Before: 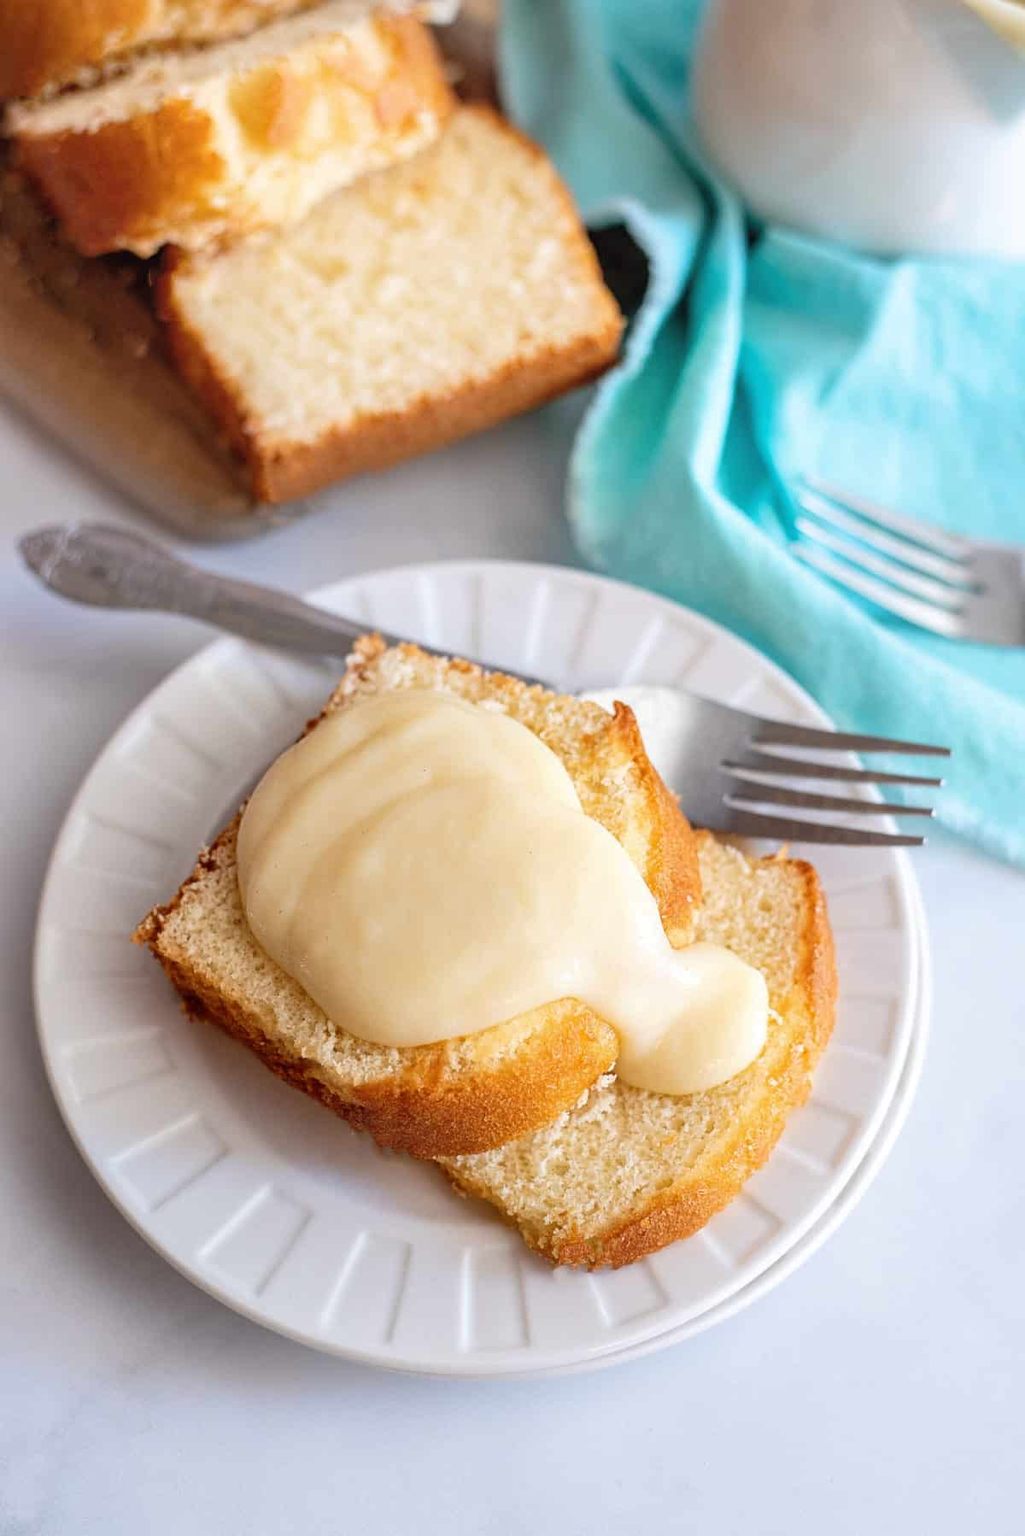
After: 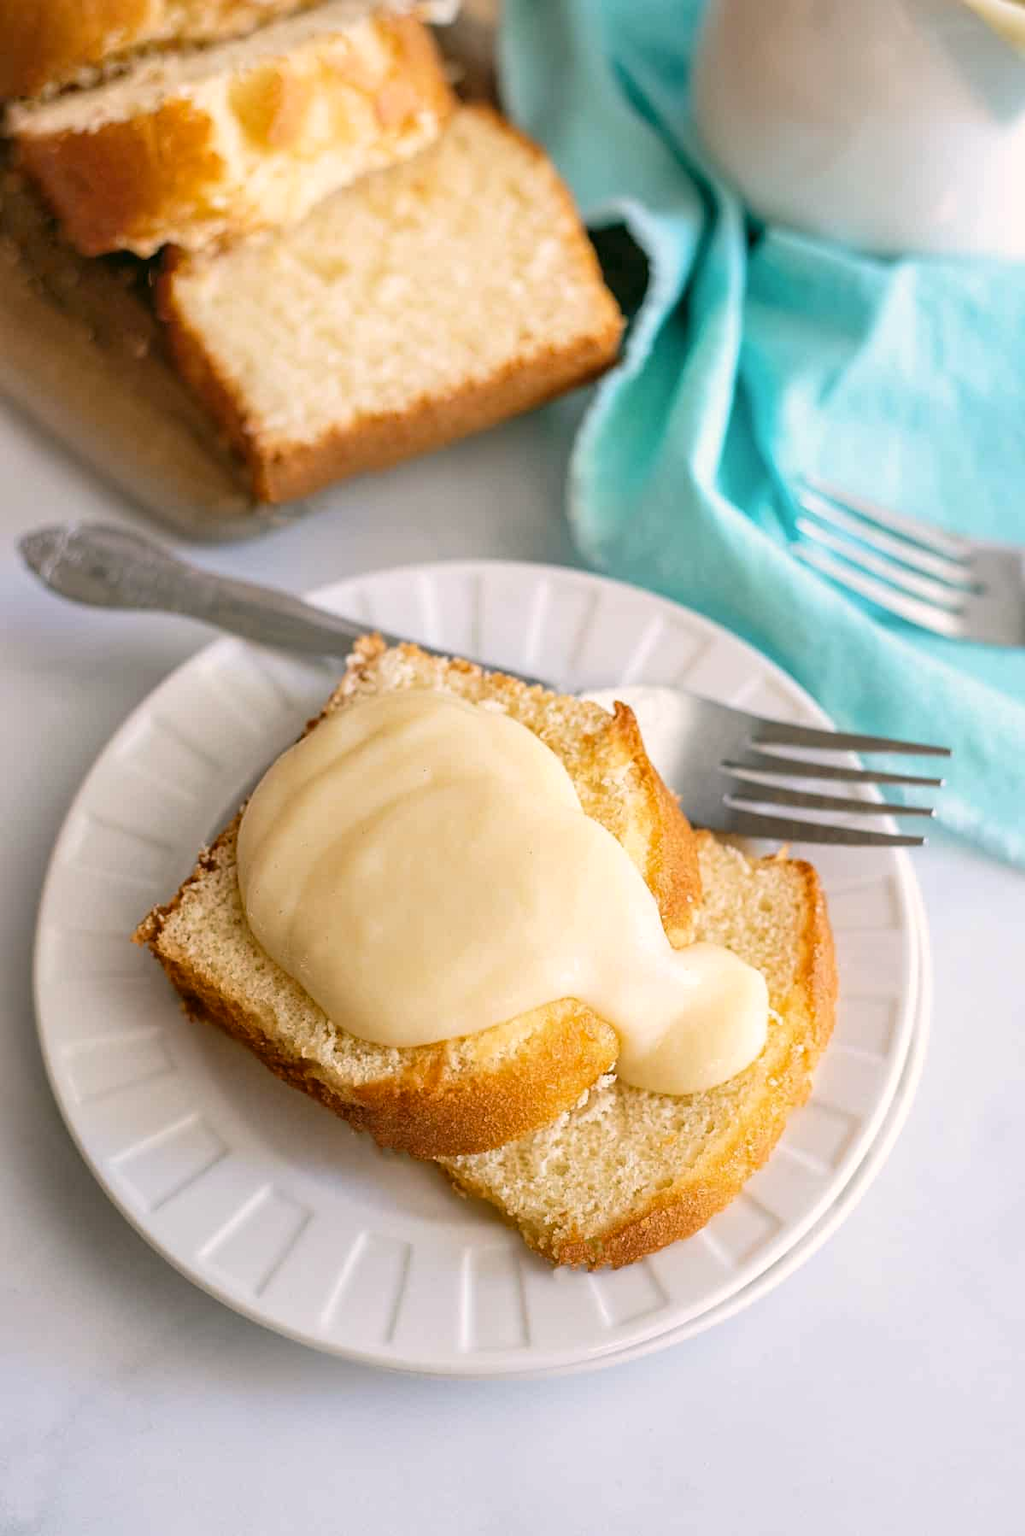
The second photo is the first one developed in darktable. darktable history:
color correction: highlights a* 4.14, highlights b* 4.93, shadows a* -8.09, shadows b* 4.81
